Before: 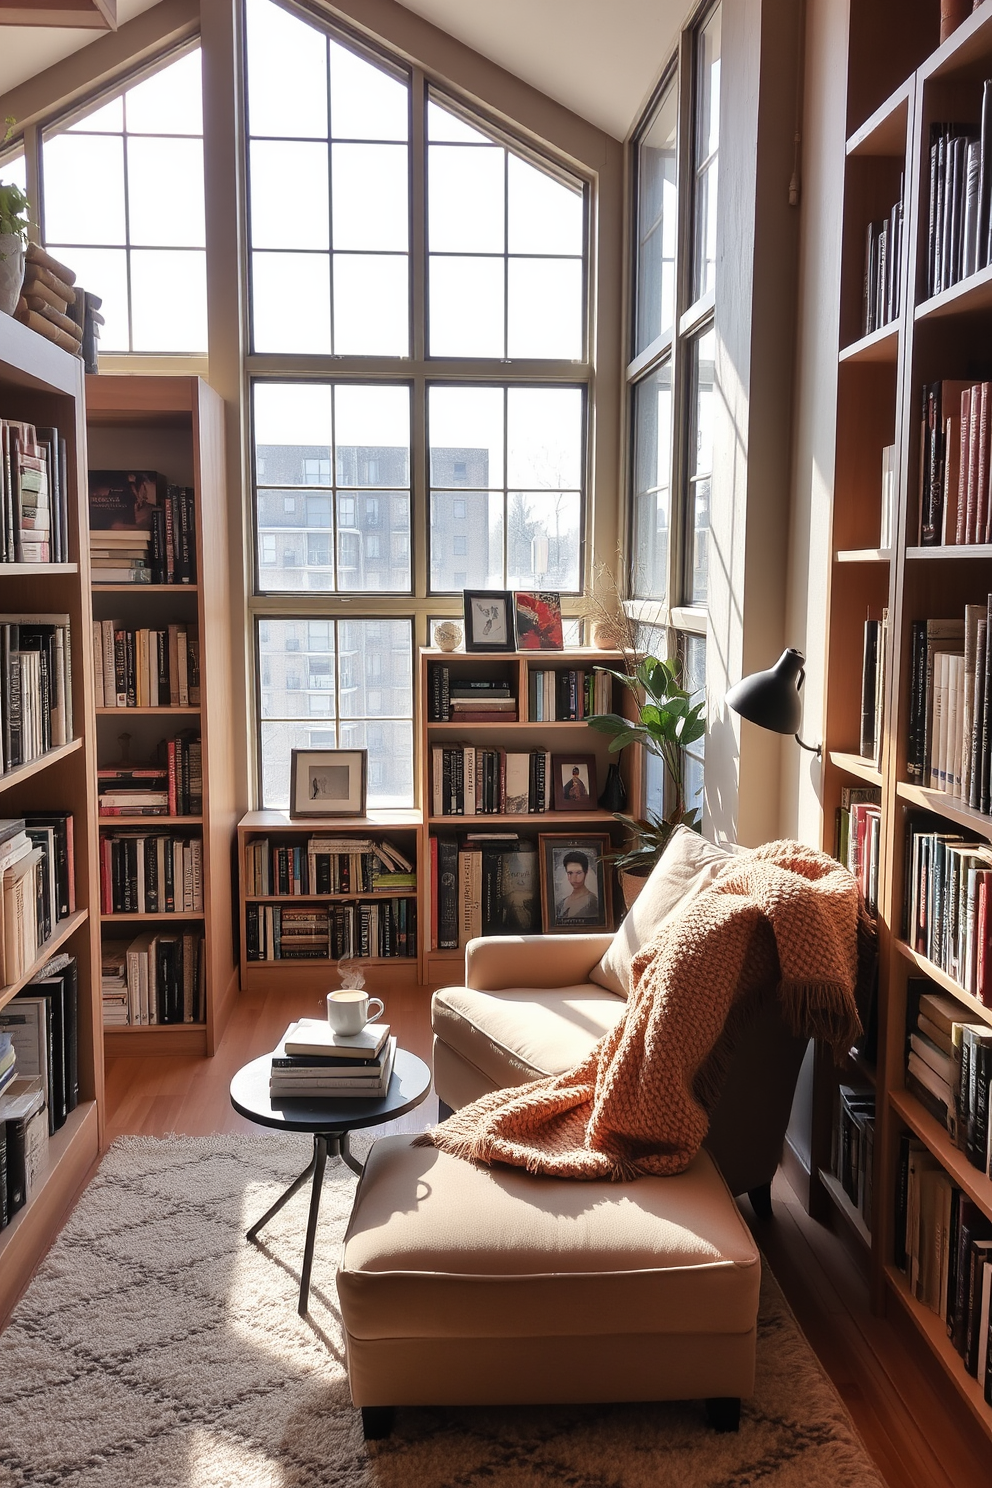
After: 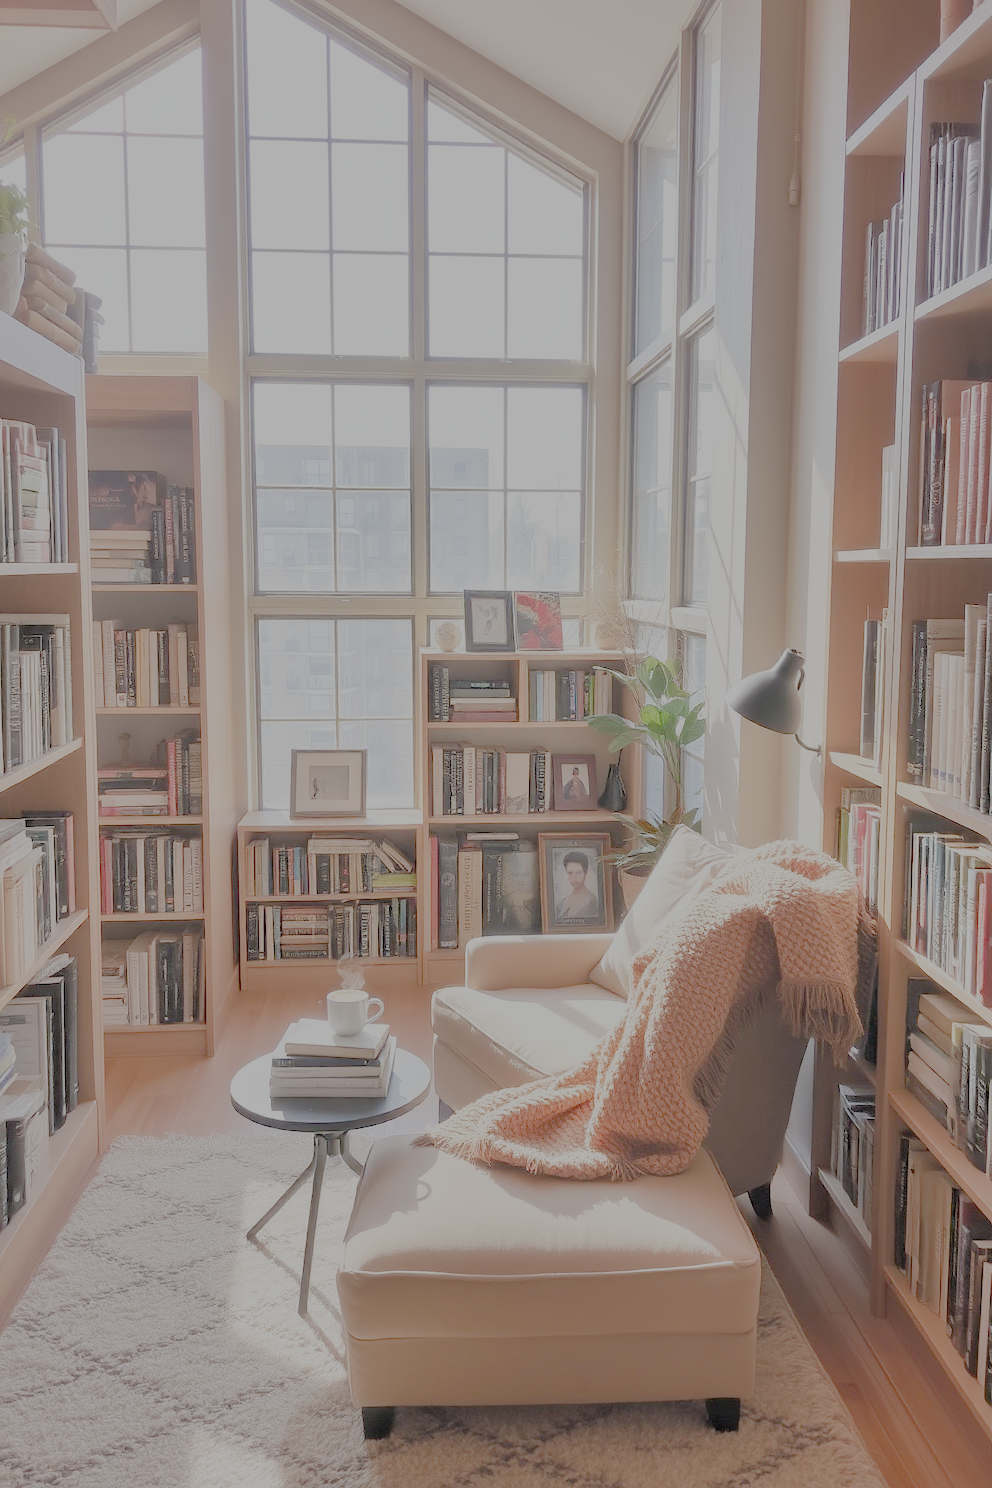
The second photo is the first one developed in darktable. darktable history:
filmic rgb: black relative exposure -4.42 EV, white relative exposure 6.58 EV, hardness 1.85, contrast 0.5
